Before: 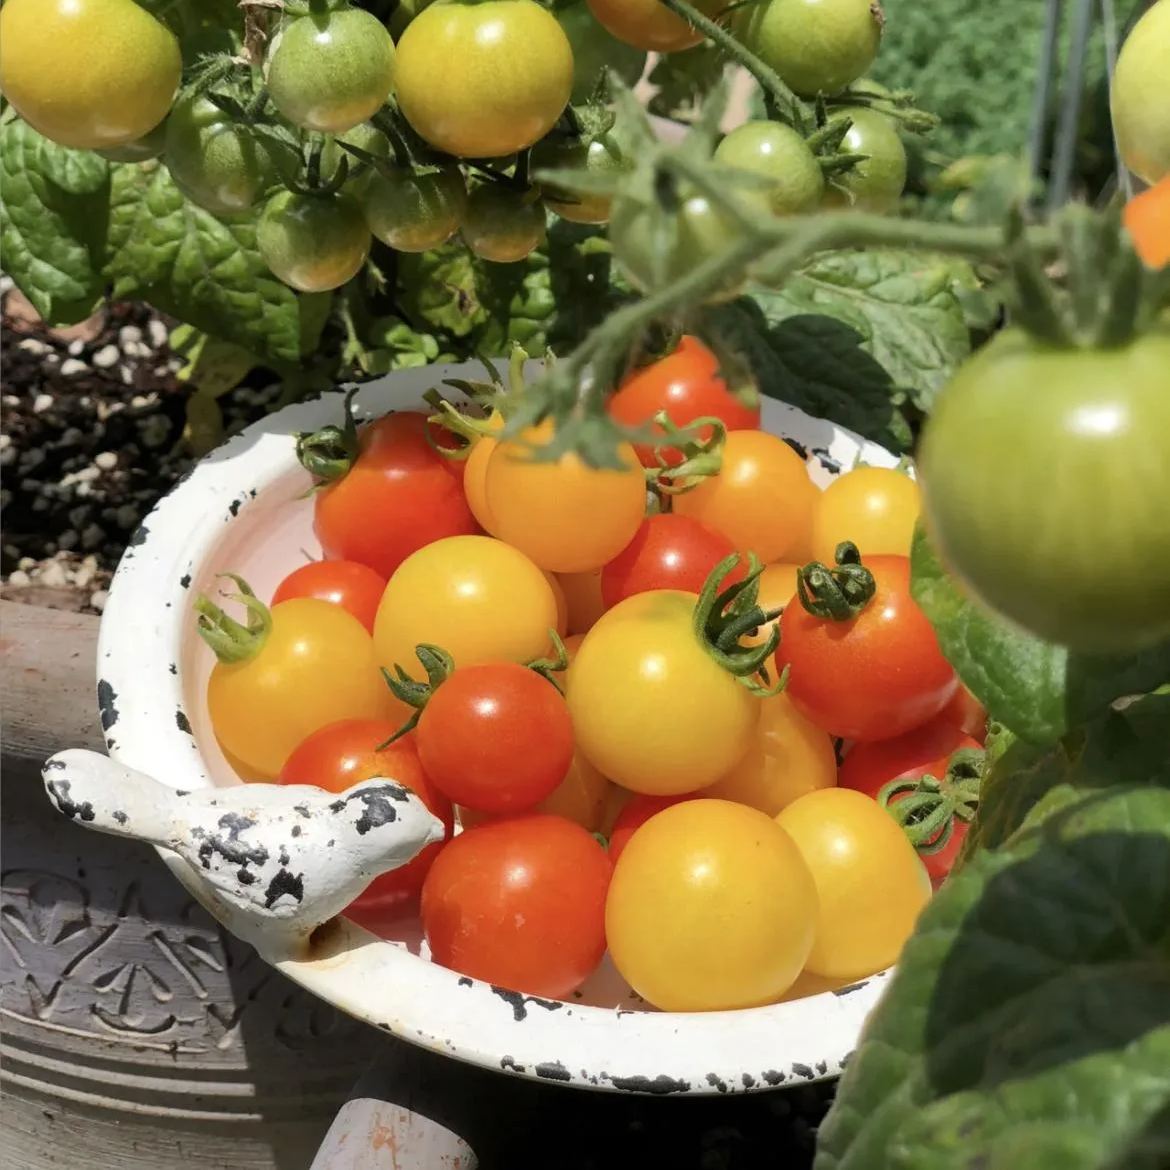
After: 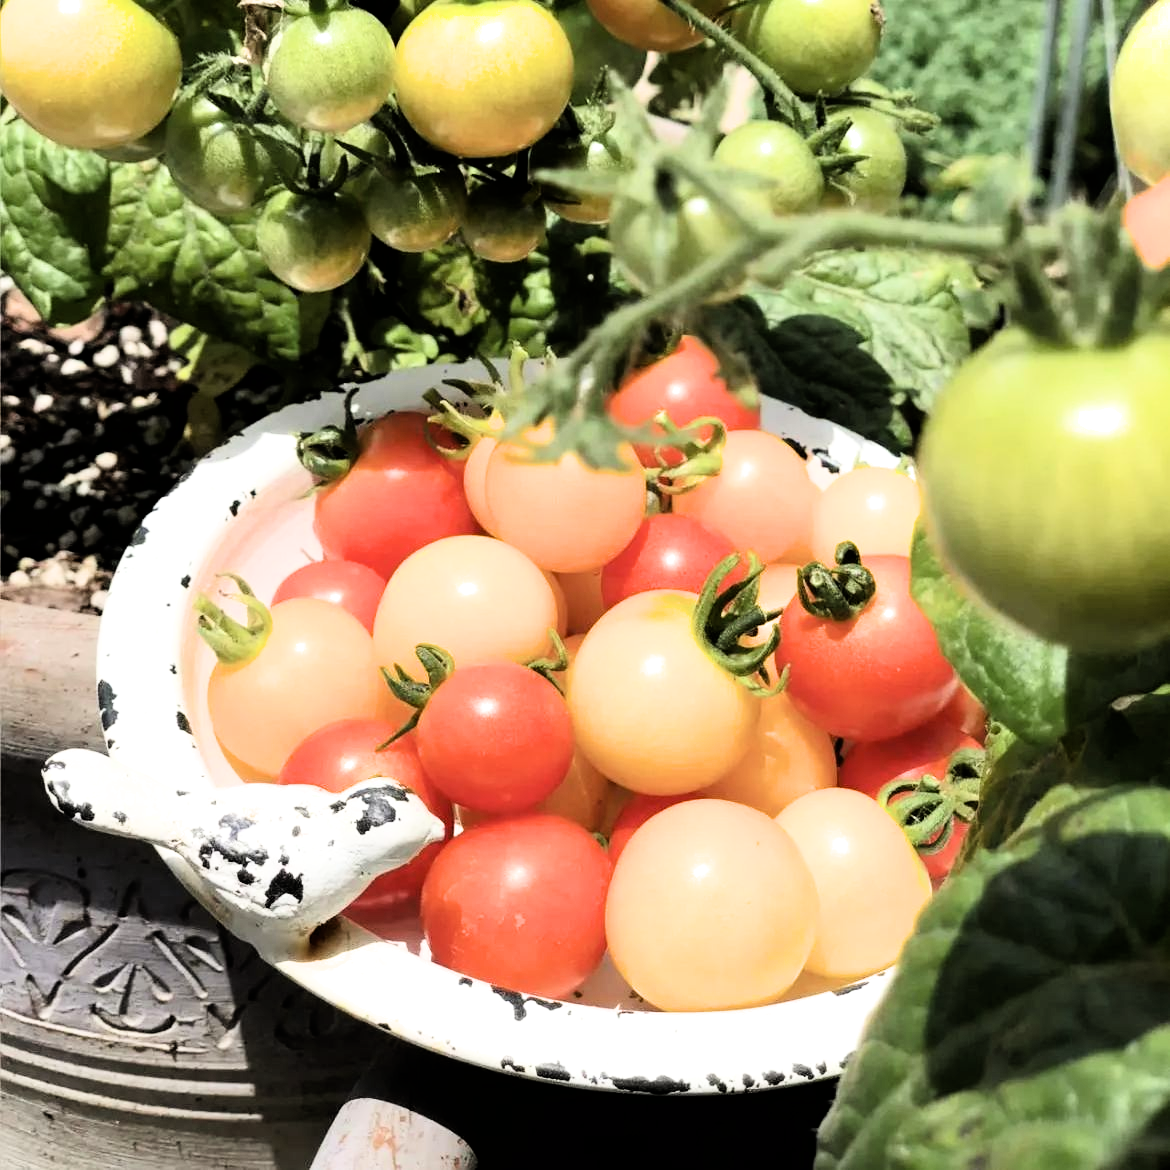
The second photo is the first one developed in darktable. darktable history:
filmic rgb: black relative exposure -5.42 EV, white relative exposure 2.85 EV, dynamic range scaling -37.73%, hardness 4, contrast 1.605, highlights saturation mix -0.93%
exposure: black level correction 0, exposure 0.7 EV, compensate exposure bias true, compensate highlight preservation false
